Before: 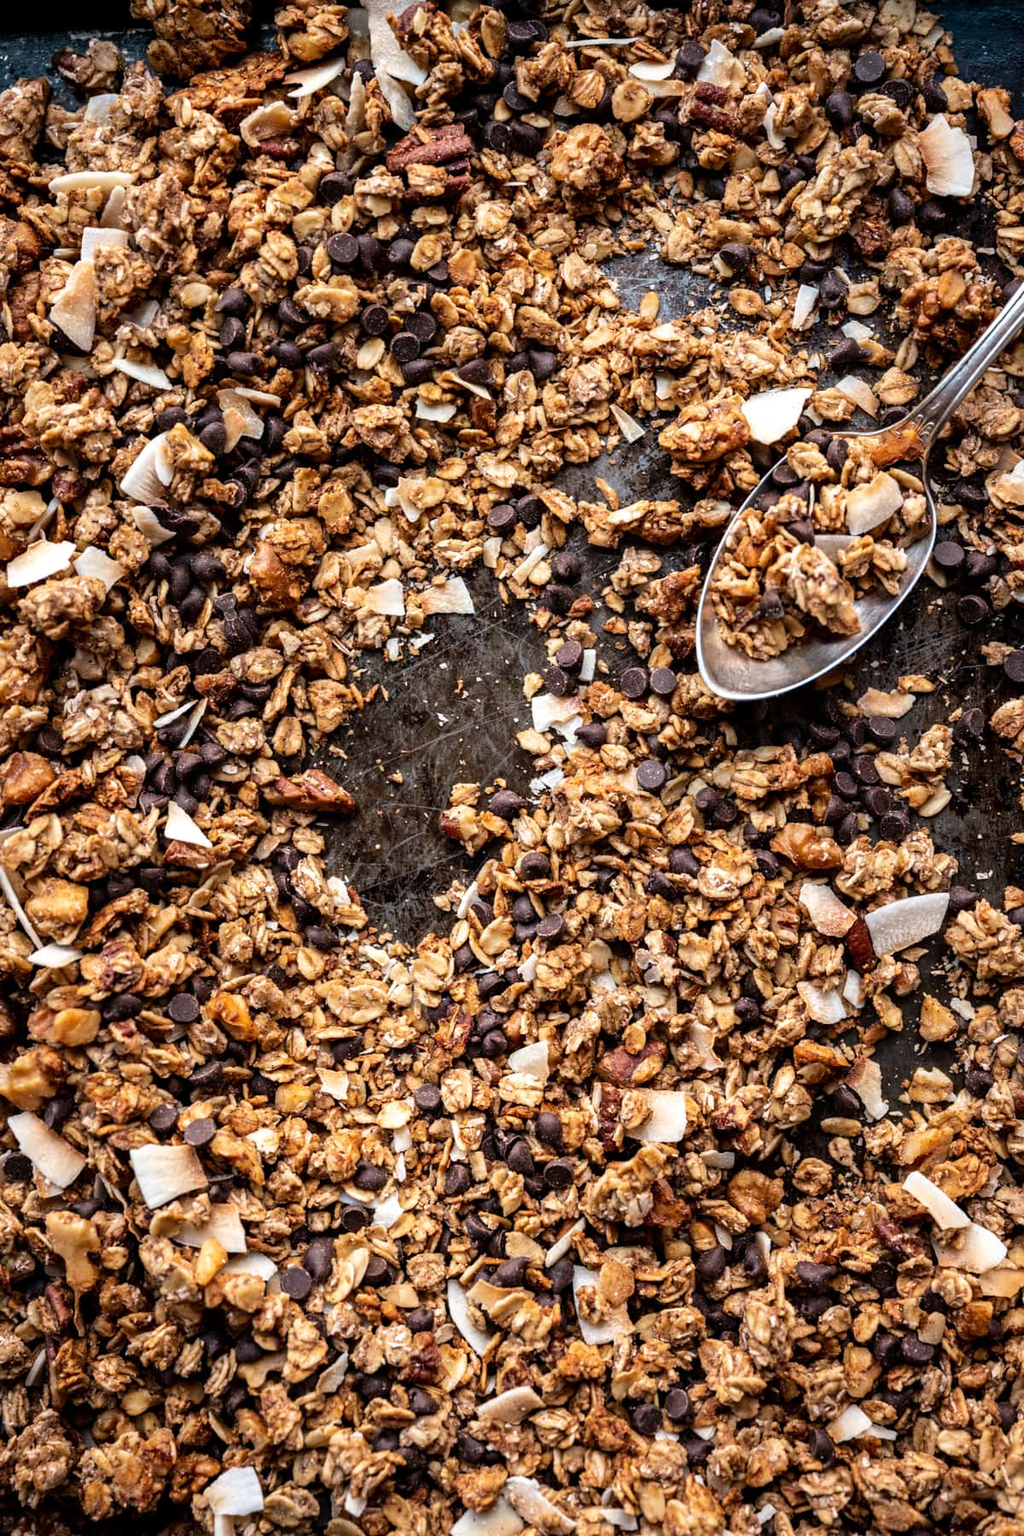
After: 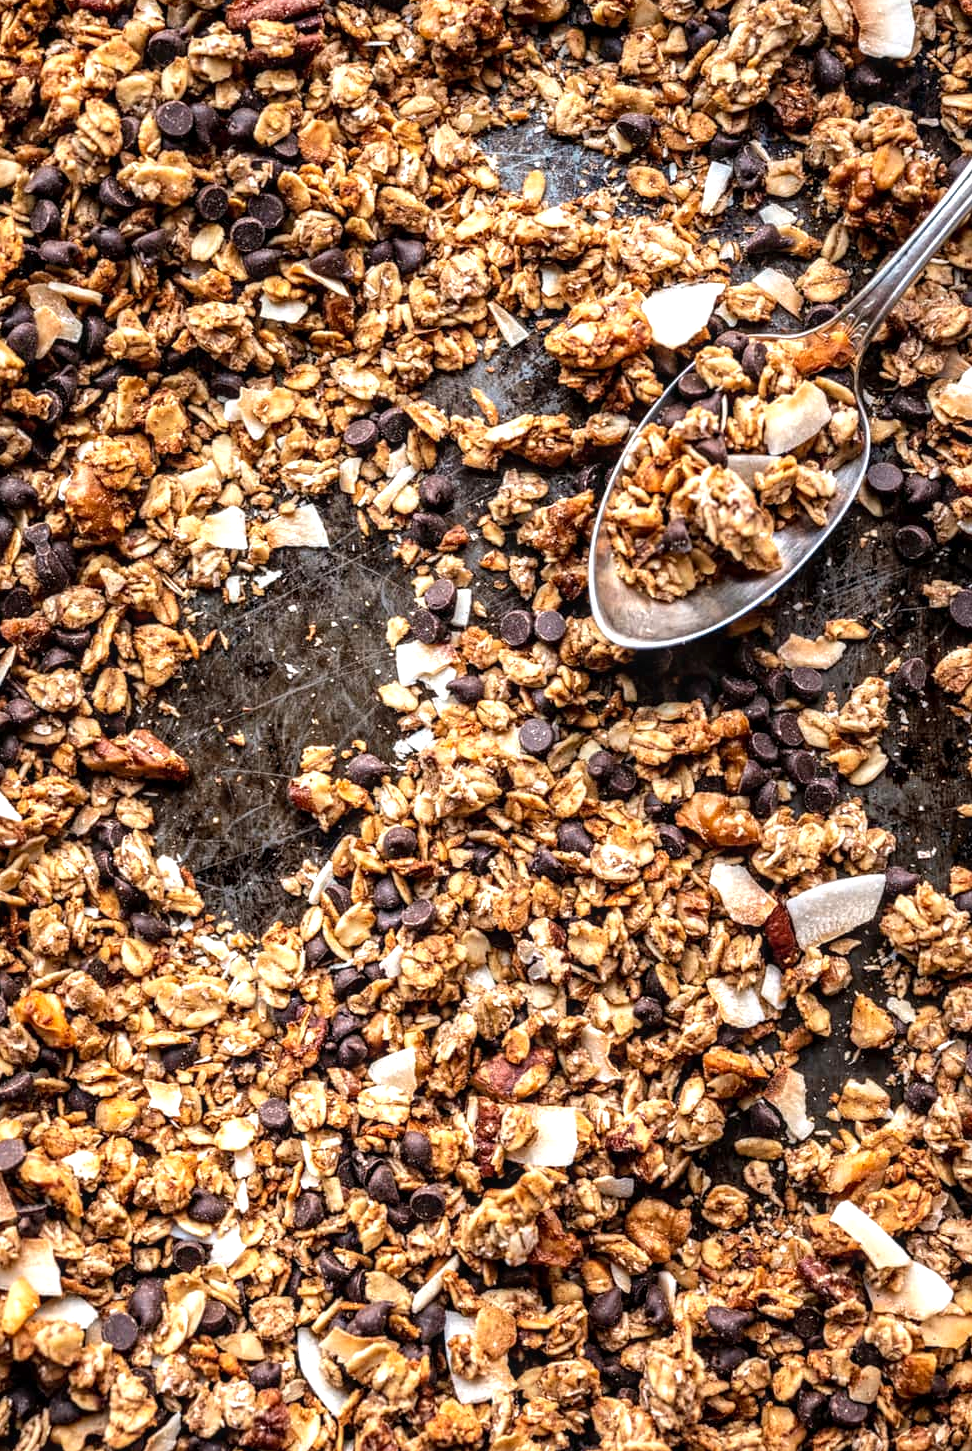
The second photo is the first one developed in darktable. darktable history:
exposure: black level correction 0.001, exposure 0.499 EV, compensate highlight preservation false
local contrast: on, module defaults
crop: left 18.939%, top 9.601%, right 0%, bottom 9.755%
